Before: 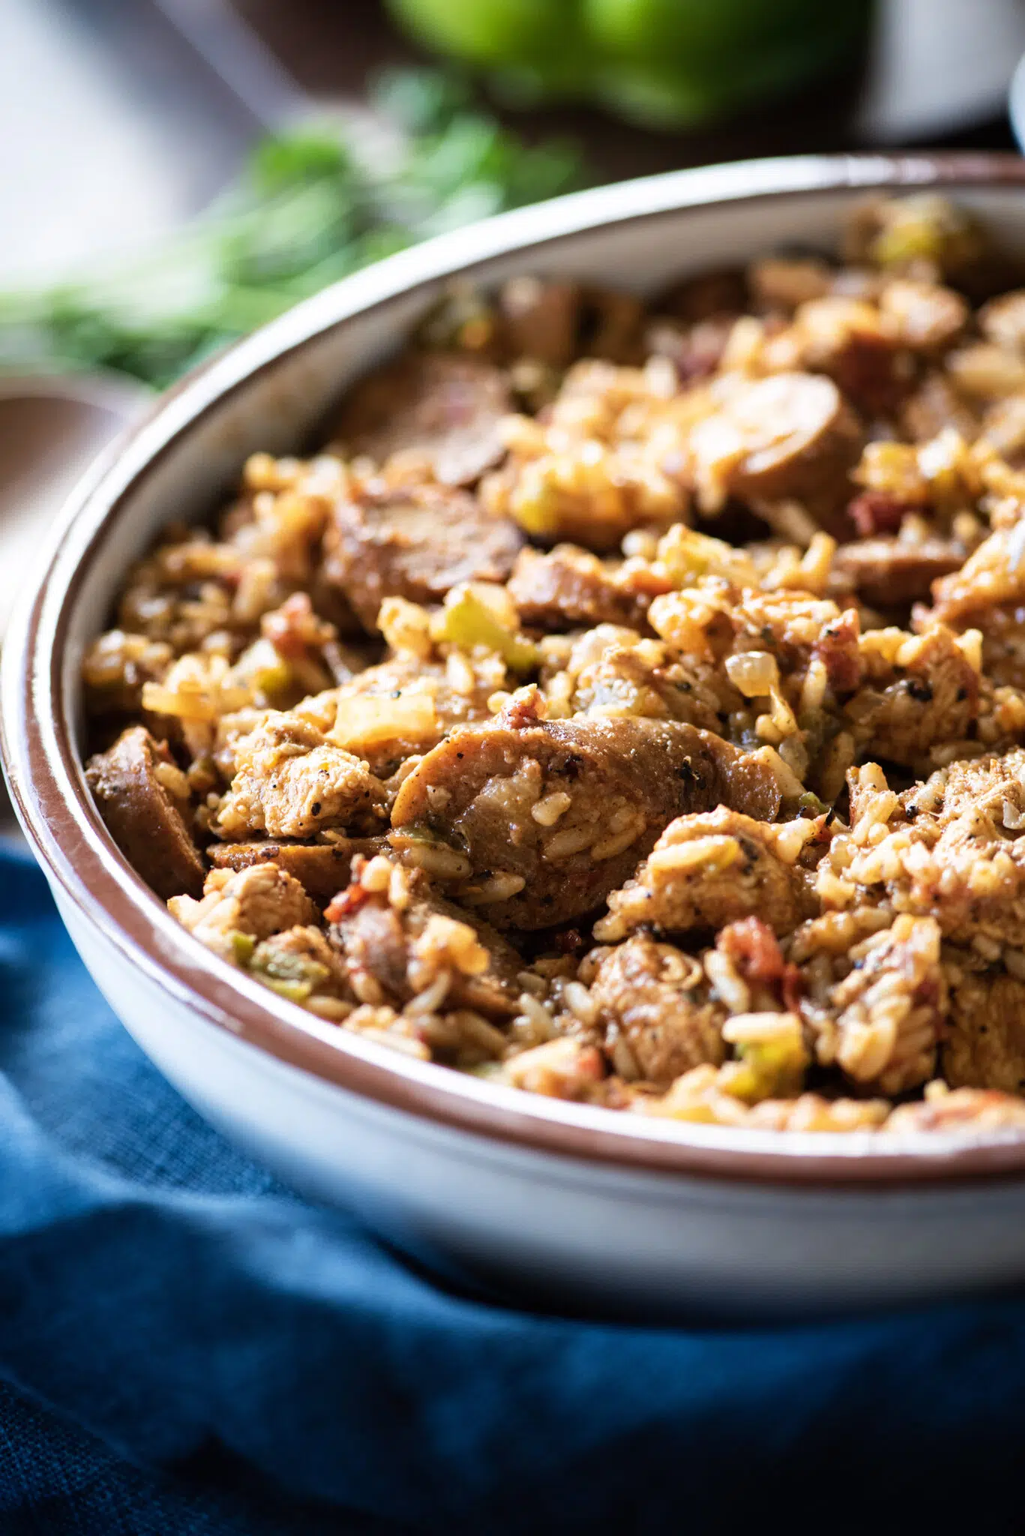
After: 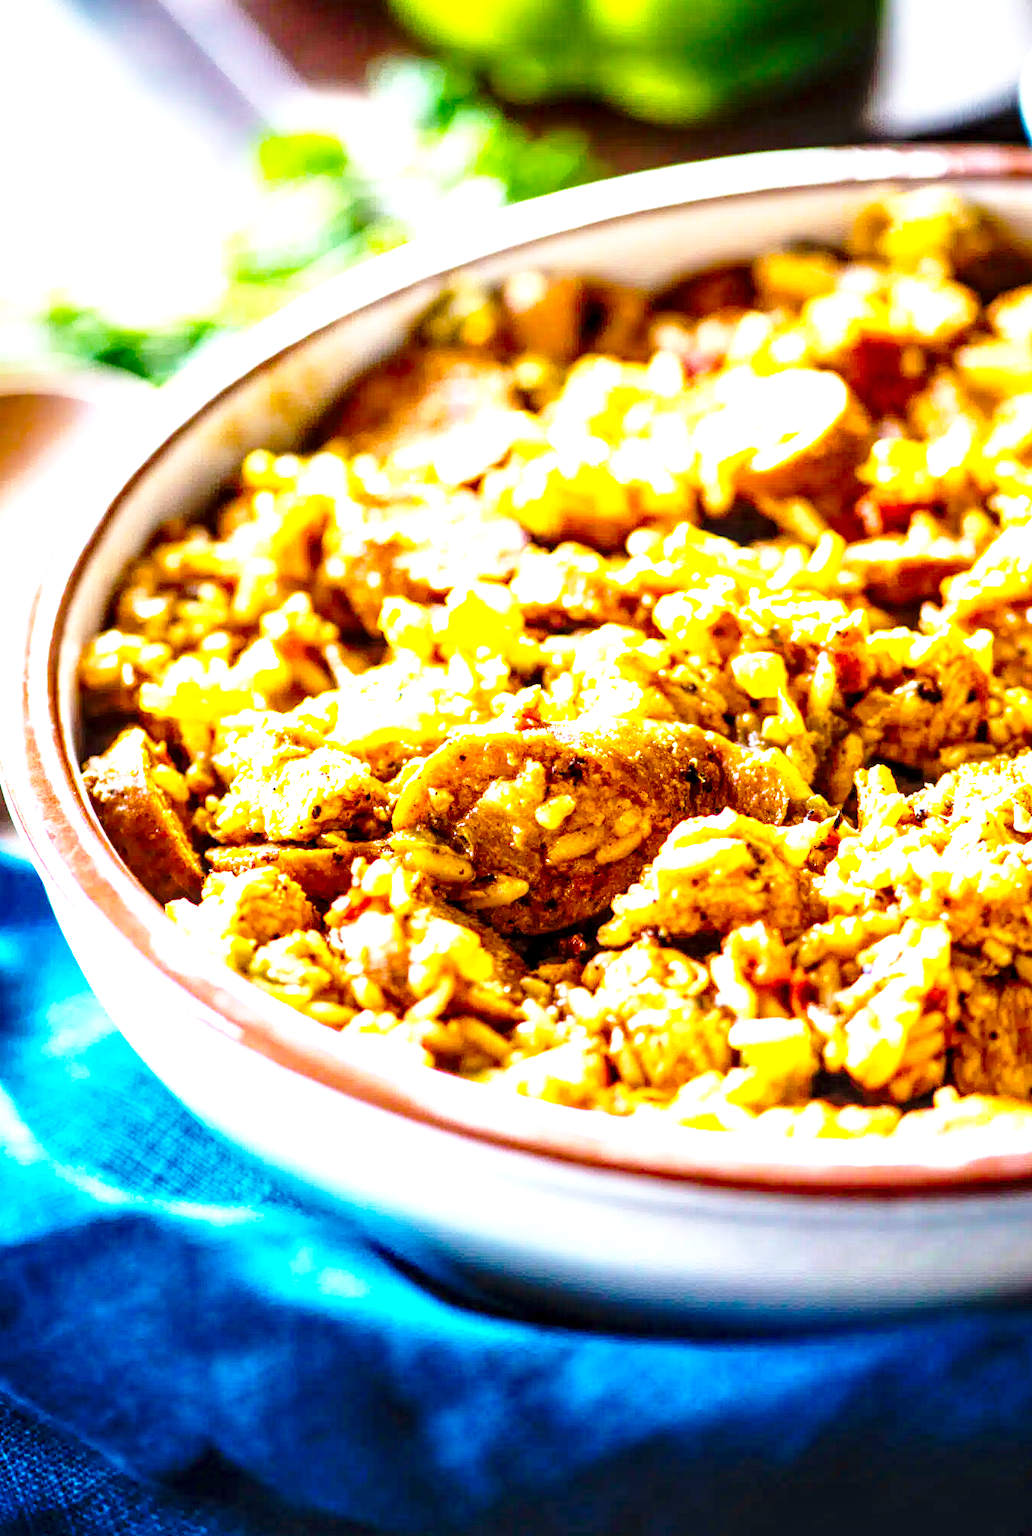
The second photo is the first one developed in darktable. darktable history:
crop: left 0.479%, top 0.62%, right 0.188%, bottom 0.816%
exposure: black level correction 0, exposure 1.443 EV, compensate highlight preservation false
color balance rgb: highlights gain › chroma 0.988%, highlights gain › hue 29.86°, linear chroma grading › global chroma 15.14%, perceptual saturation grading › global saturation 34.333%
base curve: curves: ch0 [(0, 0) (0.028, 0.03) (0.121, 0.232) (0.46, 0.748) (0.859, 0.968) (1, 1)], preserve colors none
local contrast: detail 161%
